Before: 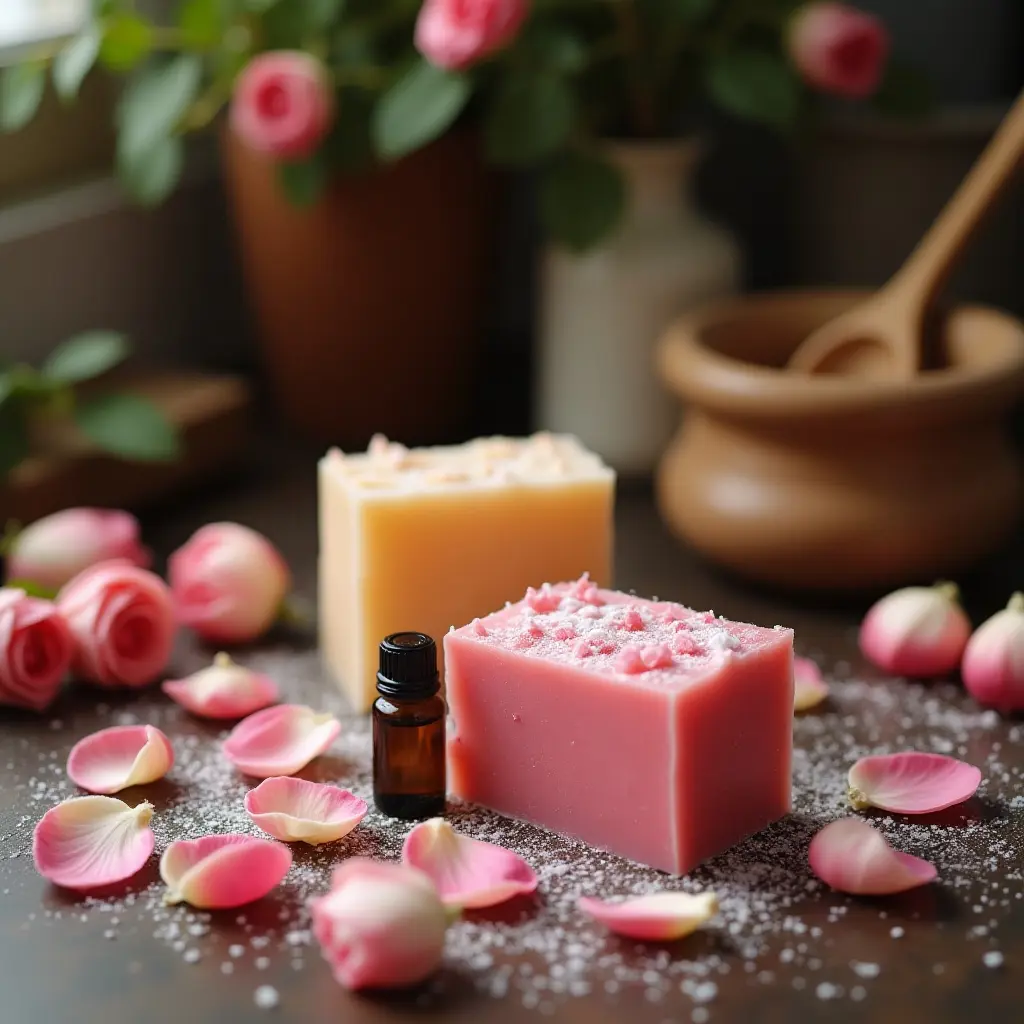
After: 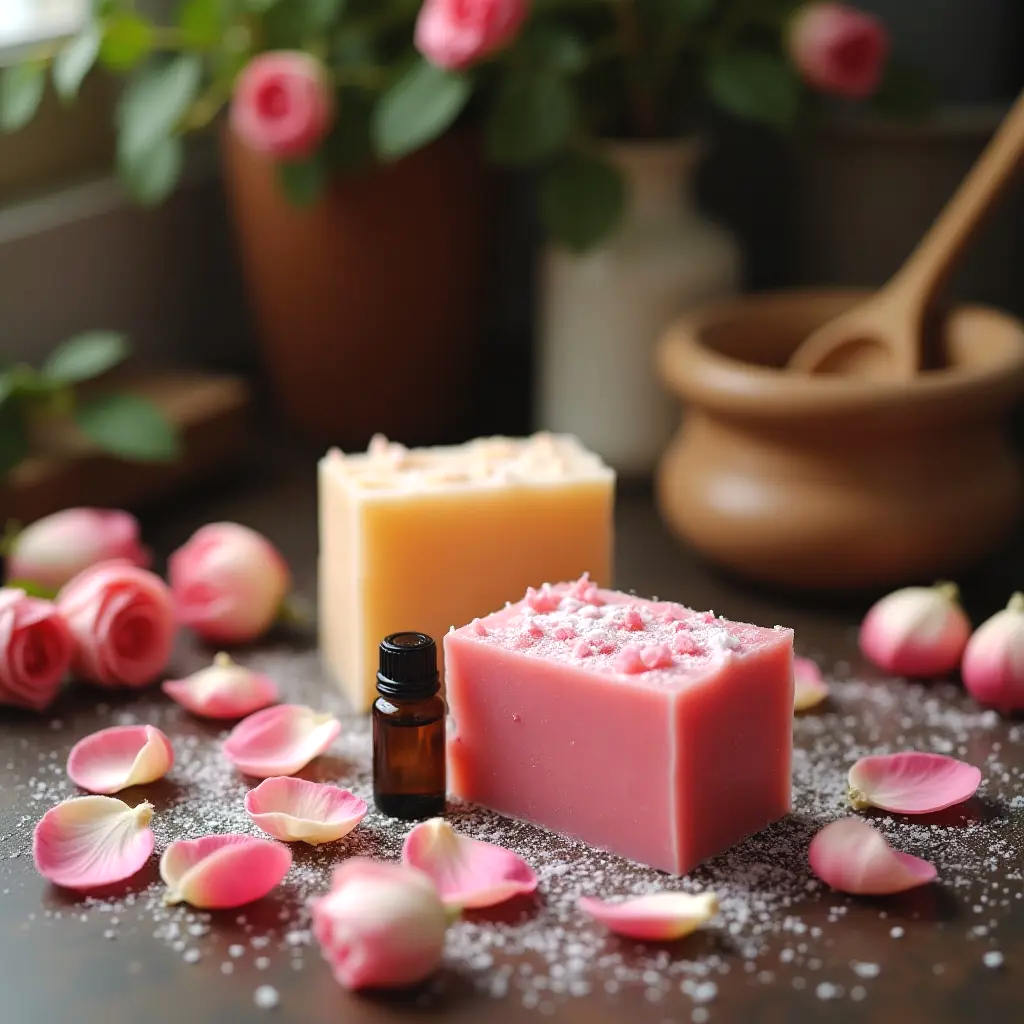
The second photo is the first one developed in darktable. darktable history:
exposure: exposure 0.187 EV, compensate highlight preservation false
tone curve: curves: ch0 [(0, 0) (0.003, 0.022) (0.011, 0.027) (0.025, 0.038) (0.044, 0.056) (0.069, 0.081) (0.1, 0.11) (0.136, 0.145) (0.177, 0.185) (0.224, 0.229) (0.277, 0.278) (0.335, 0.335) (0.399, 0.399) (0.468, 0.468) (0.543, 0.543) (0.623, 0.623) (0.709, 0.705) (0.801, 0.793) (0.898, 0.887) (1, 1)], preserve colors none
